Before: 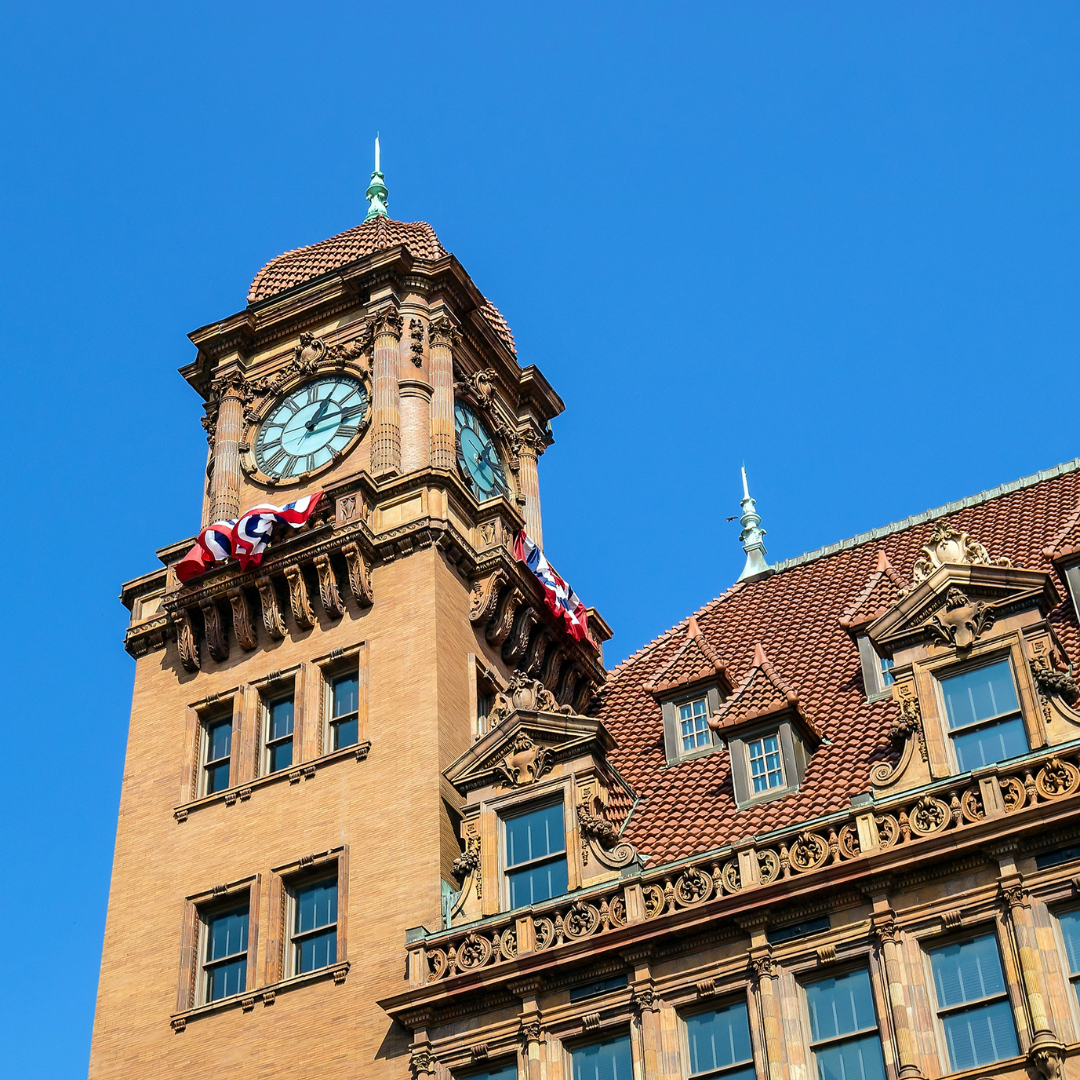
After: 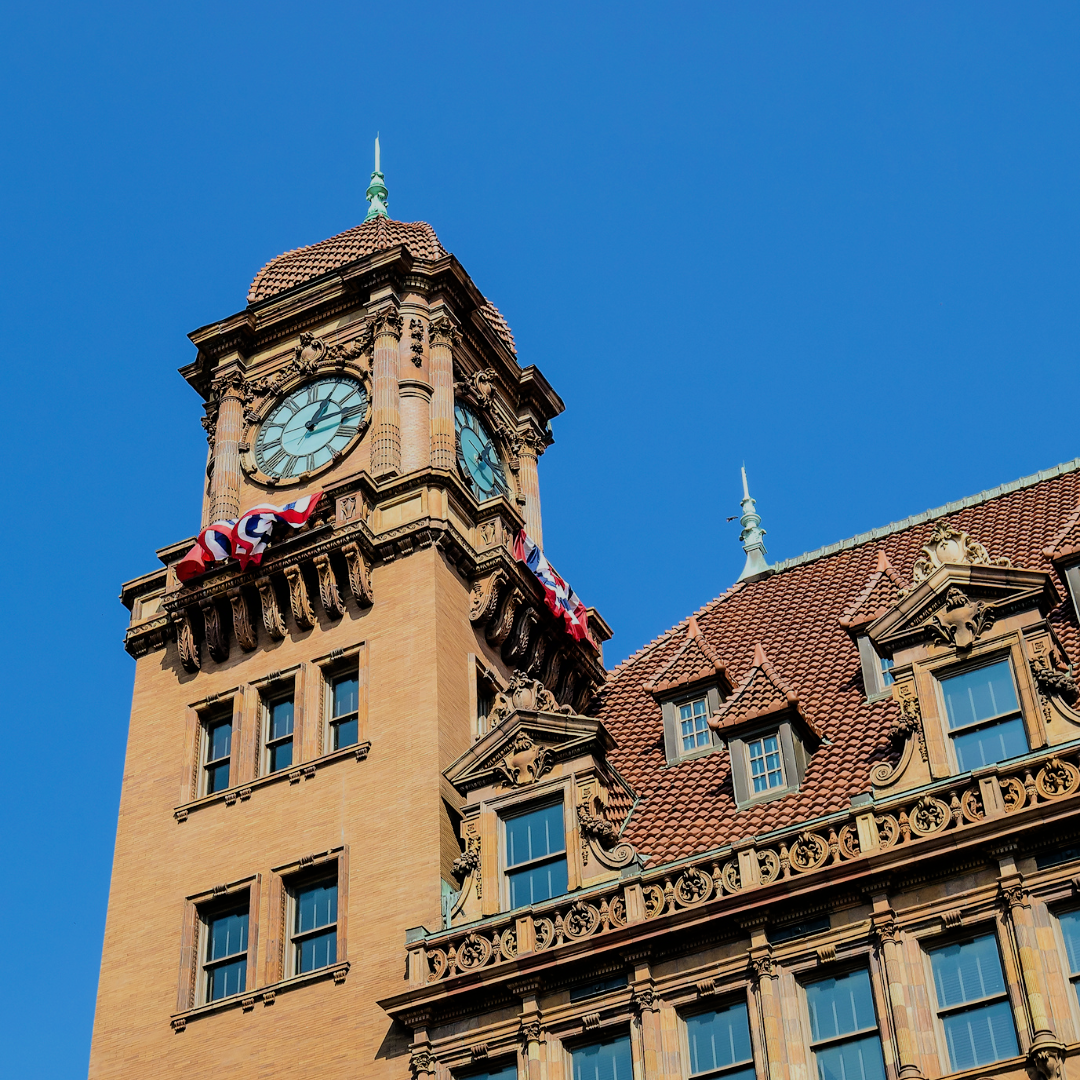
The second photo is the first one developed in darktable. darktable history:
white balance: red 1, blue 1
filmic rgb: black relative exposure -7.15 EV, white relative exposure 5.36 EV, hardness 3.02, color science v6 (2022)
